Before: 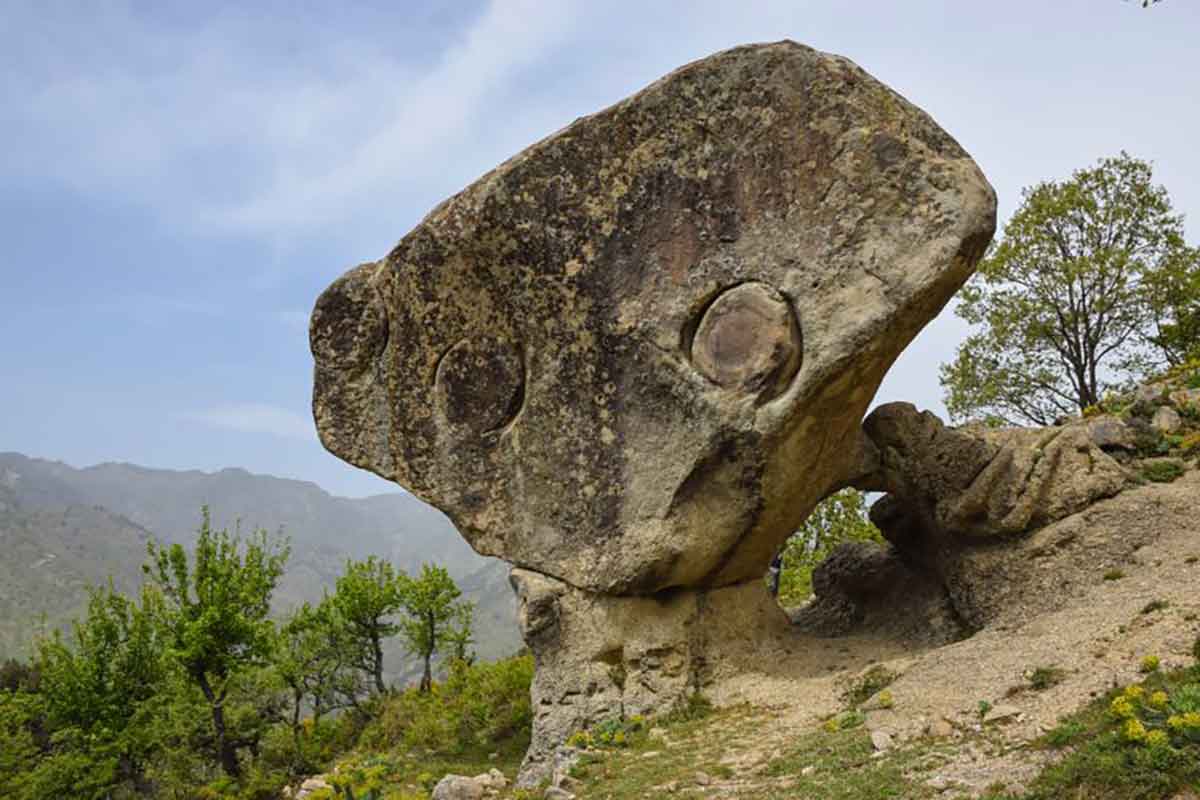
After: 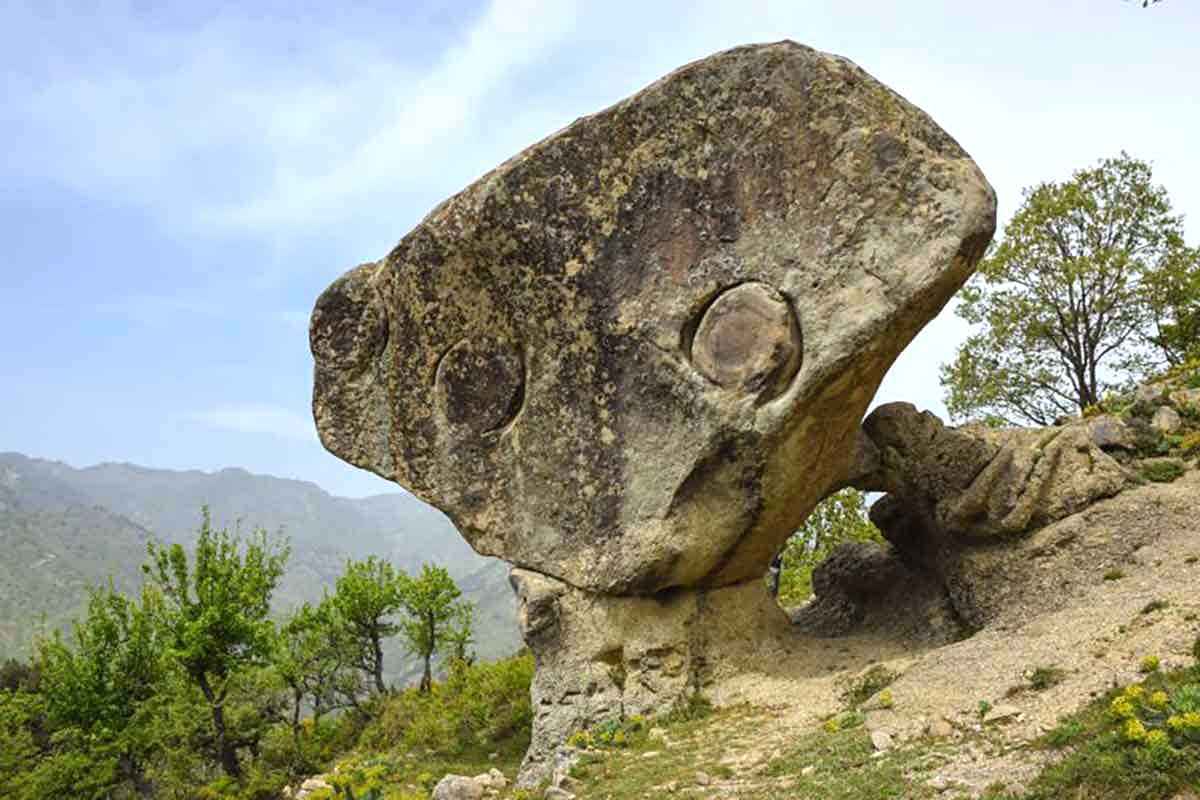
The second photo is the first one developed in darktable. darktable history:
white balance: red 0.978, blue 0.999
exposure: black level correction 0, exposure 0.5 EV, compensate highlight preservation false
